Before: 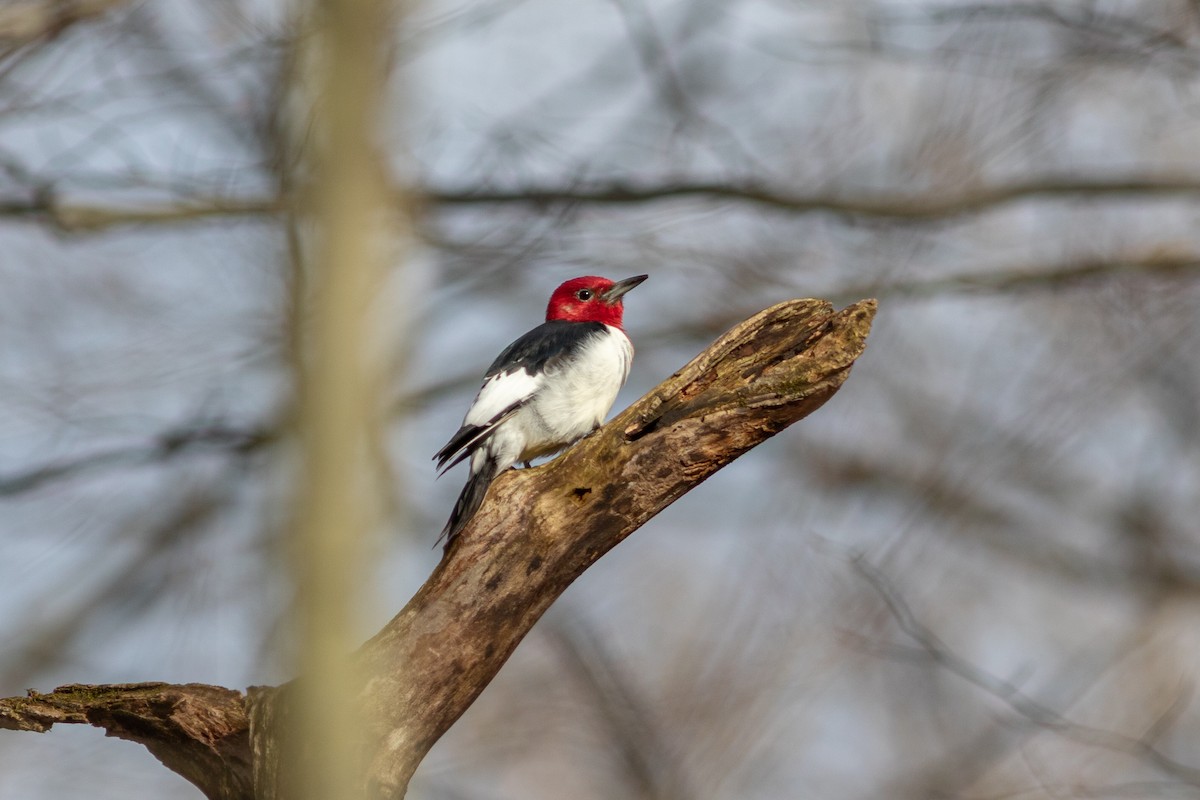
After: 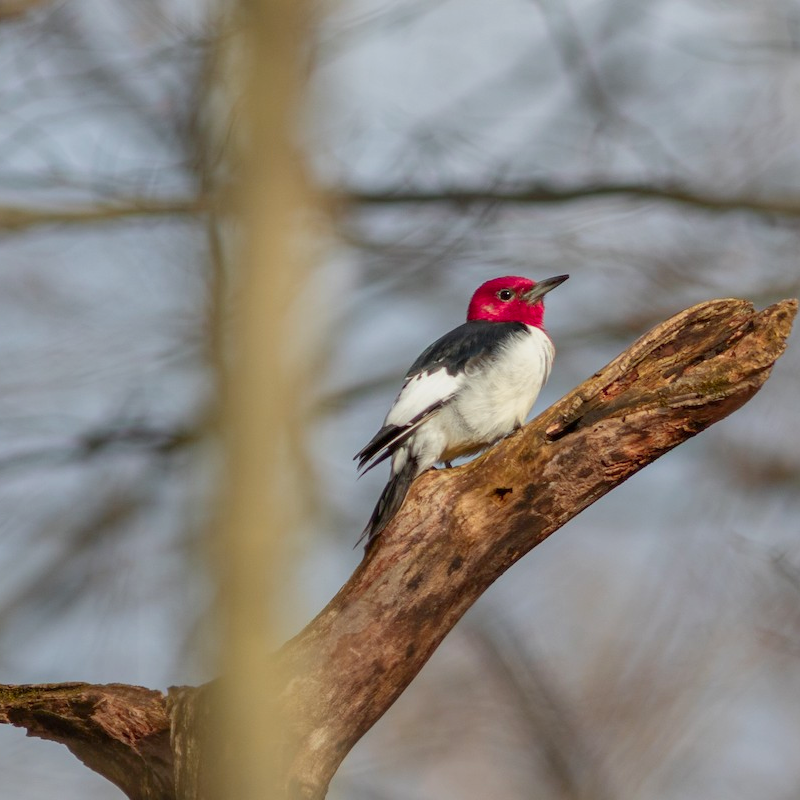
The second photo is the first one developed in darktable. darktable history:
color balance rgb: contrast -10%
crop and rotate: left 6.617%, right 26.717%
color zones: curves: ch1 [(0.235, 0.558) (0.75, 0.5)]; ch2 [(0.25, 0.462) (0.749, 0.457)], mix 25.94%
